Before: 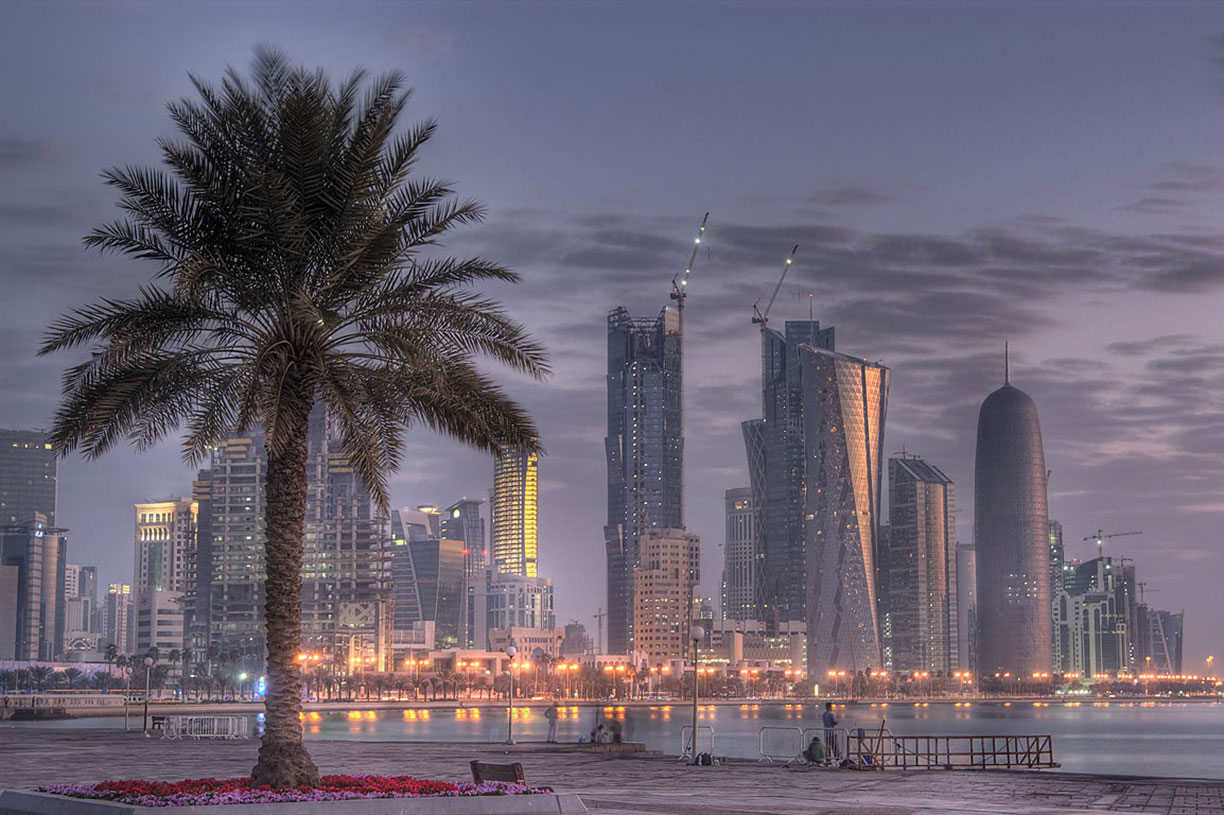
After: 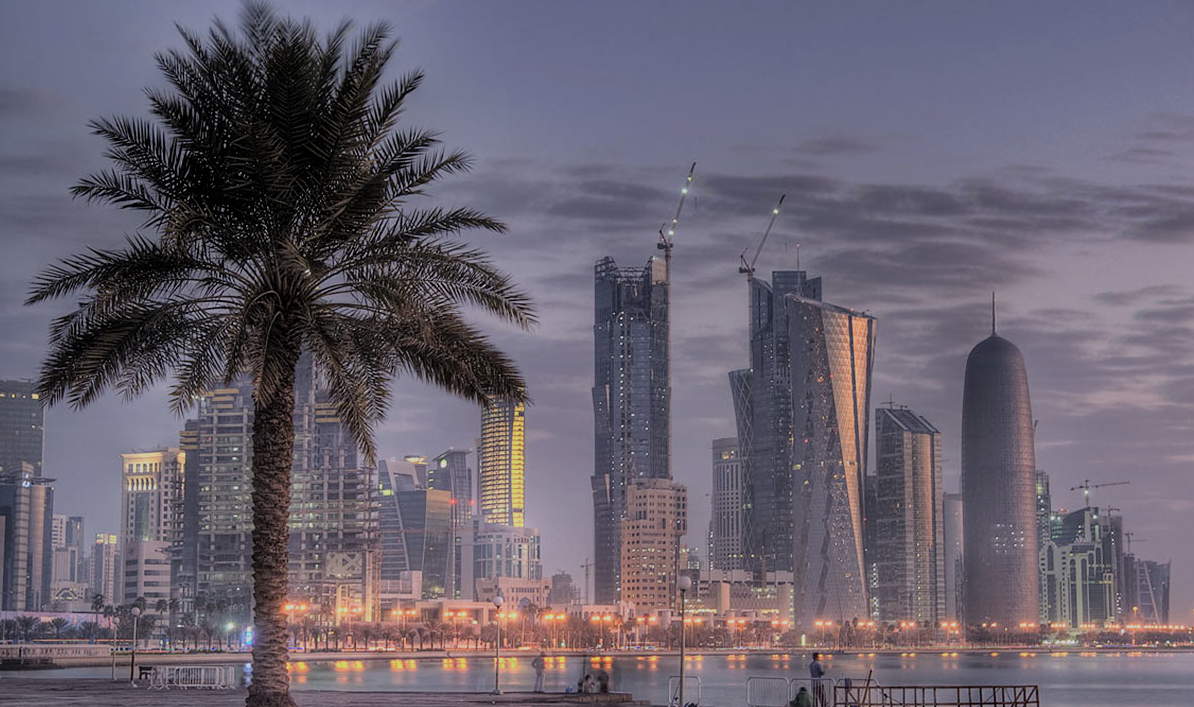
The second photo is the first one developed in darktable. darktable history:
filmic rgb: black relative exposure -7.65 EV, white relative exposure 4.56 EV, hardness 3.61
crop: left 1.085%, top 6.141%, right 1.284%, bottom 7.003%
